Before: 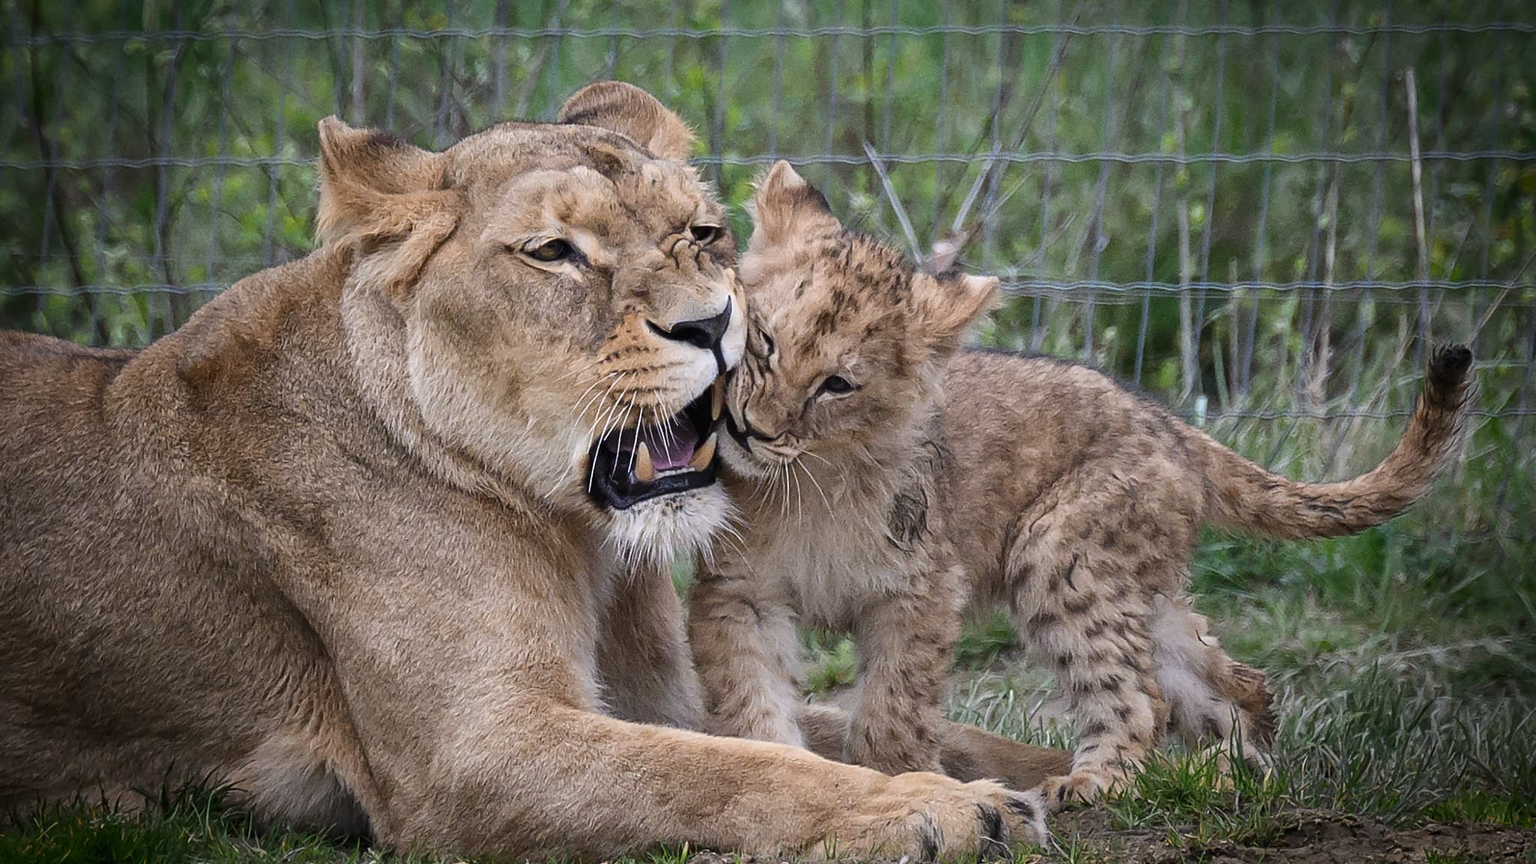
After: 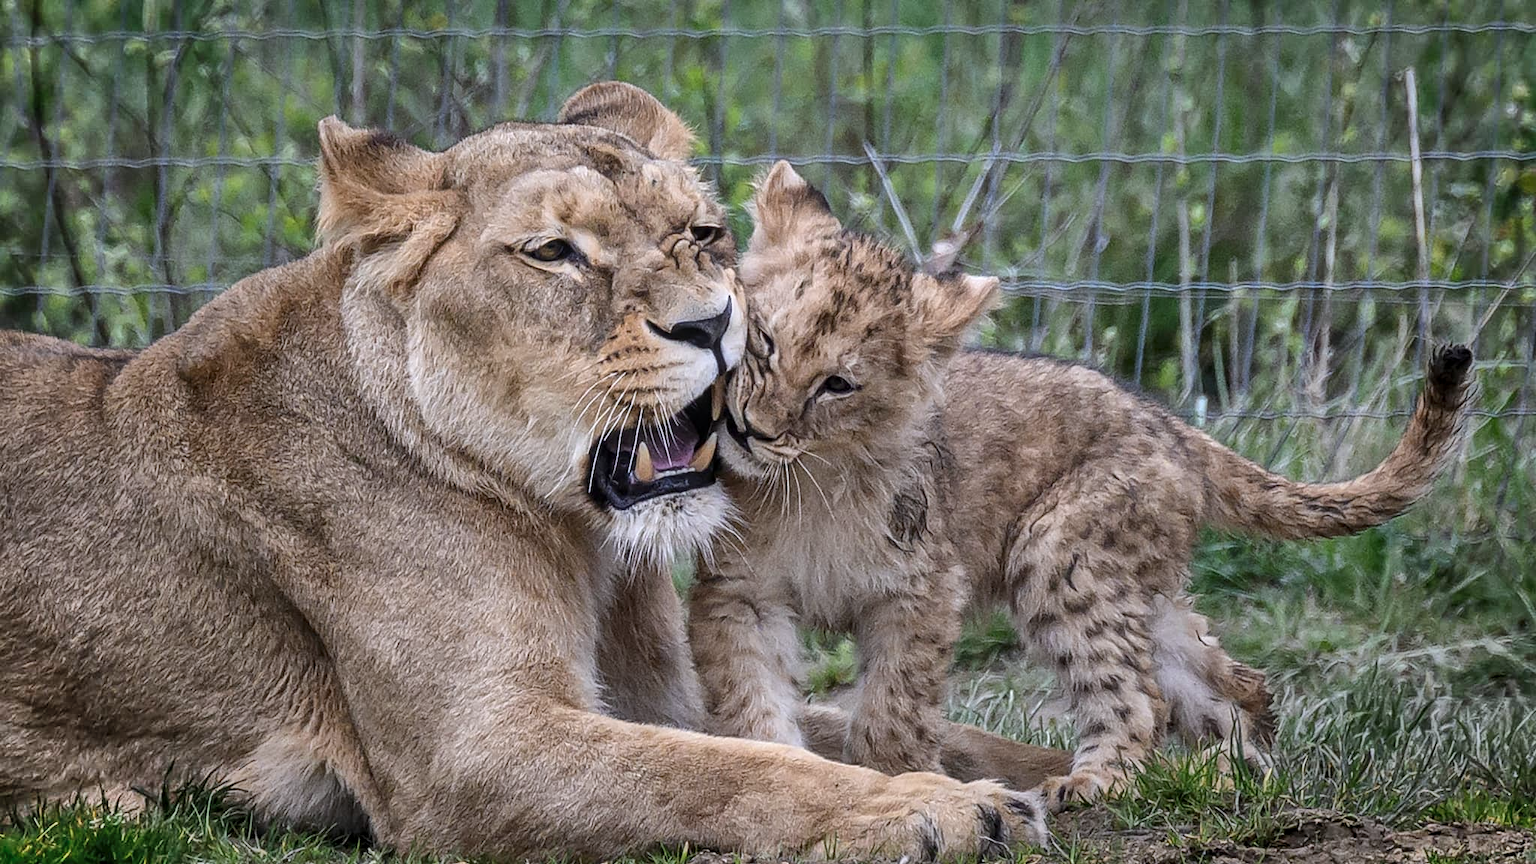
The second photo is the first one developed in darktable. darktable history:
white balance: red 0.983, blue 1.036
shadows and highlights: shadows 75, highlights -25, soften with gaussian
local contrast: on, module defaults
